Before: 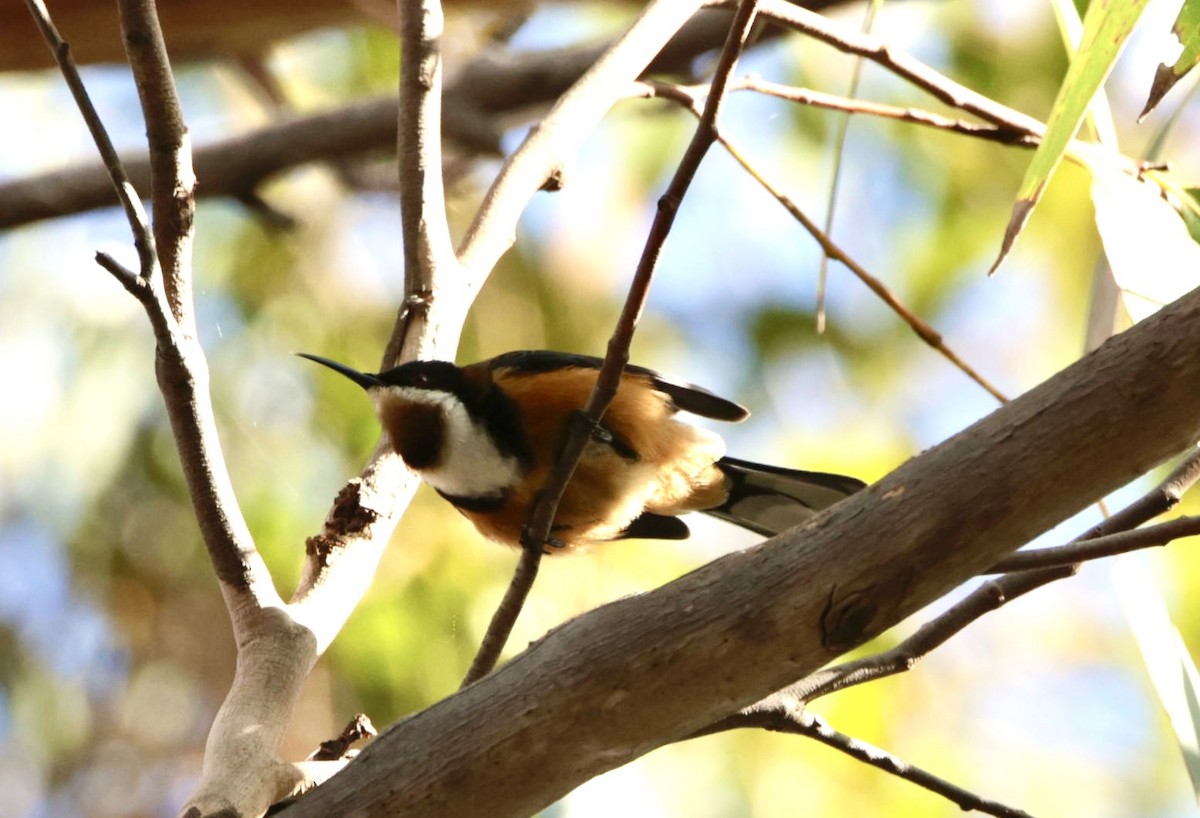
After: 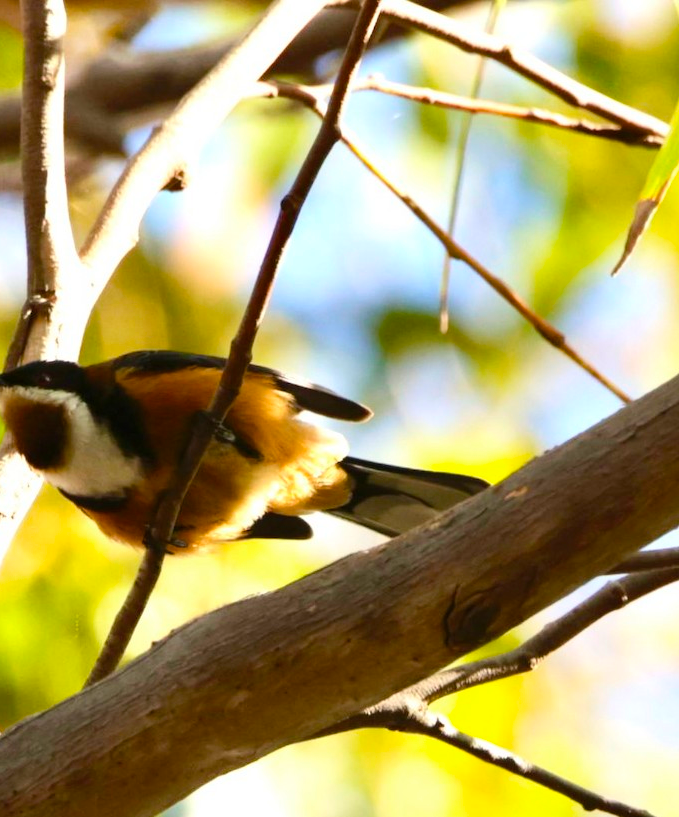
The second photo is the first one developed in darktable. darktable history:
color balance rgb: perceptual saturation grading › global saturation 20%, global vibrance 20%
crop: left 31.458%, top 0%, right 11.876%
